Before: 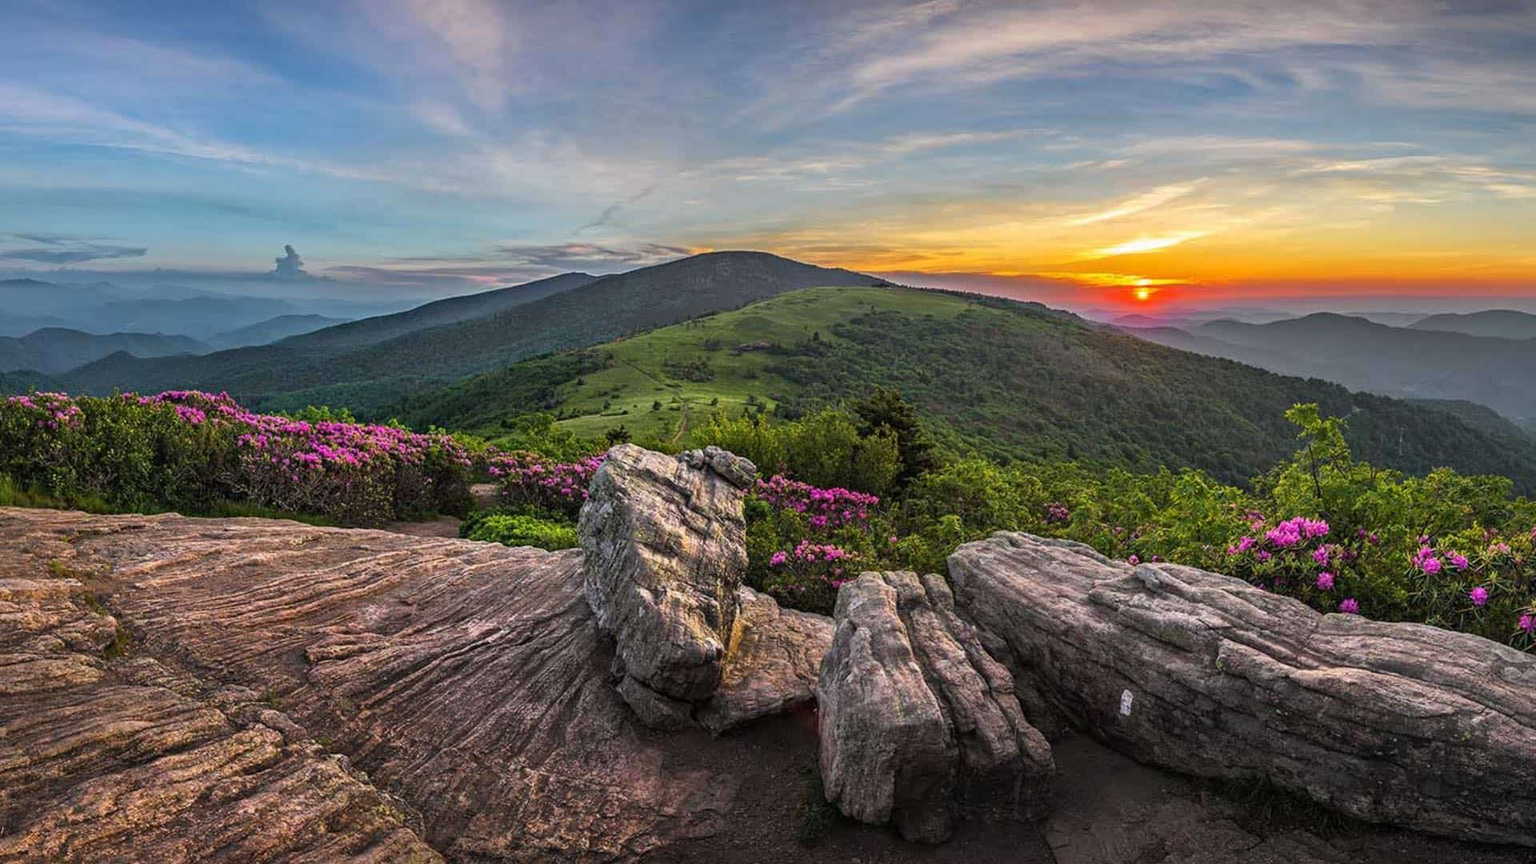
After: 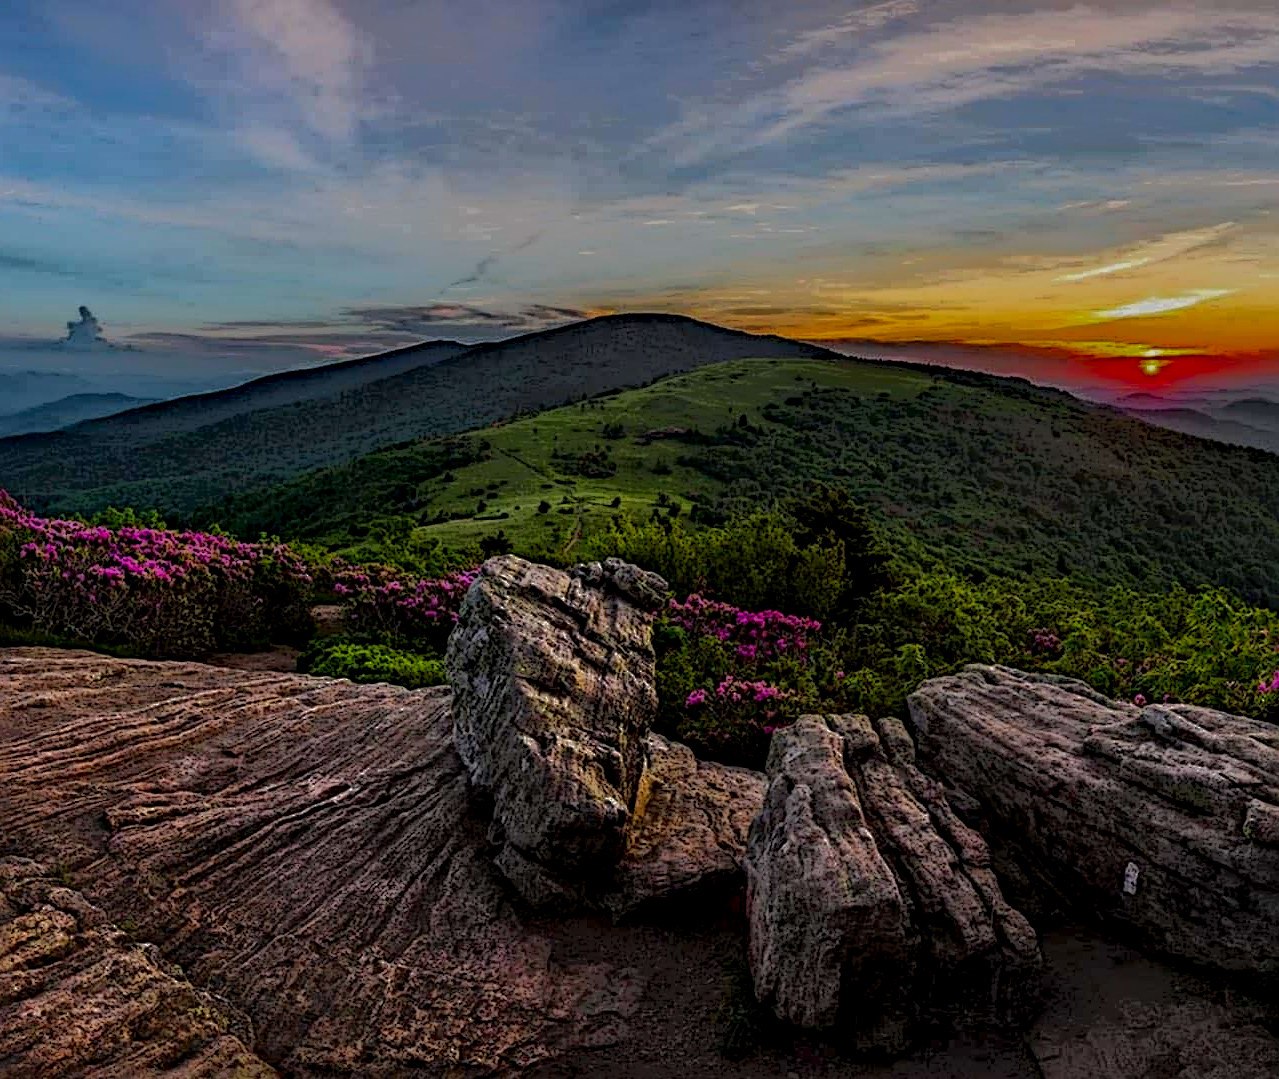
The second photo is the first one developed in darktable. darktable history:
crop and rotate: left 14.436%, right 18.898%
shadows and highlights: shadows 37.27, highlights -28.18, soften with gaussian
local contrast: highlights 0%, shadows 198%, detail 164%, midtone range 0.001
sharpen: radius 4
